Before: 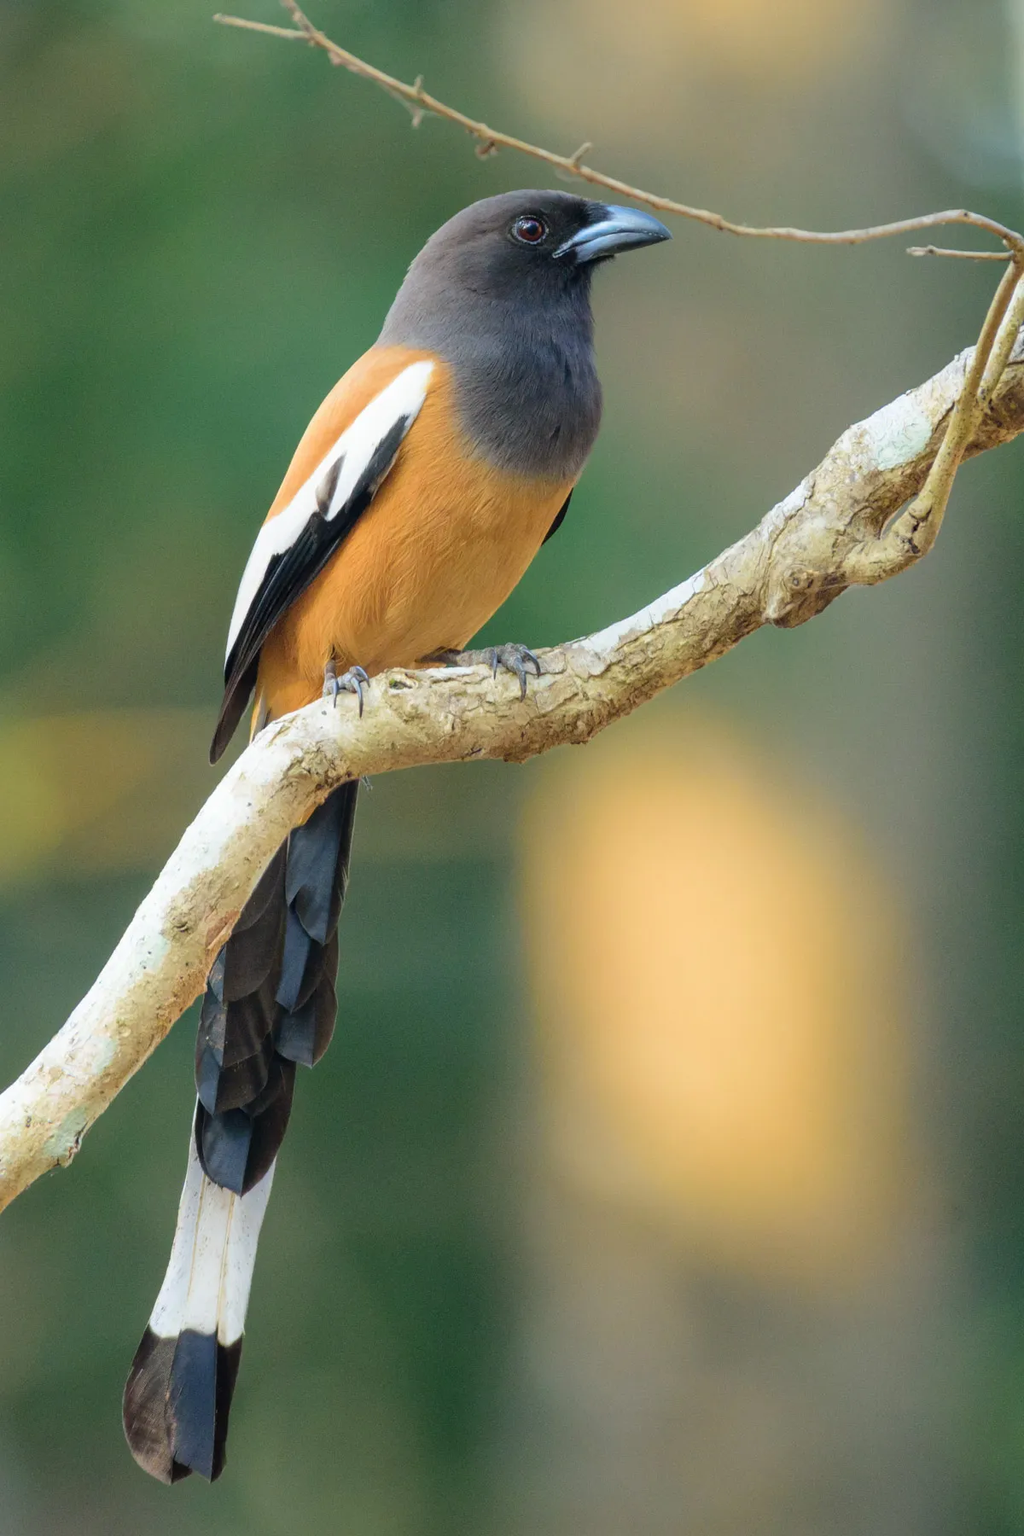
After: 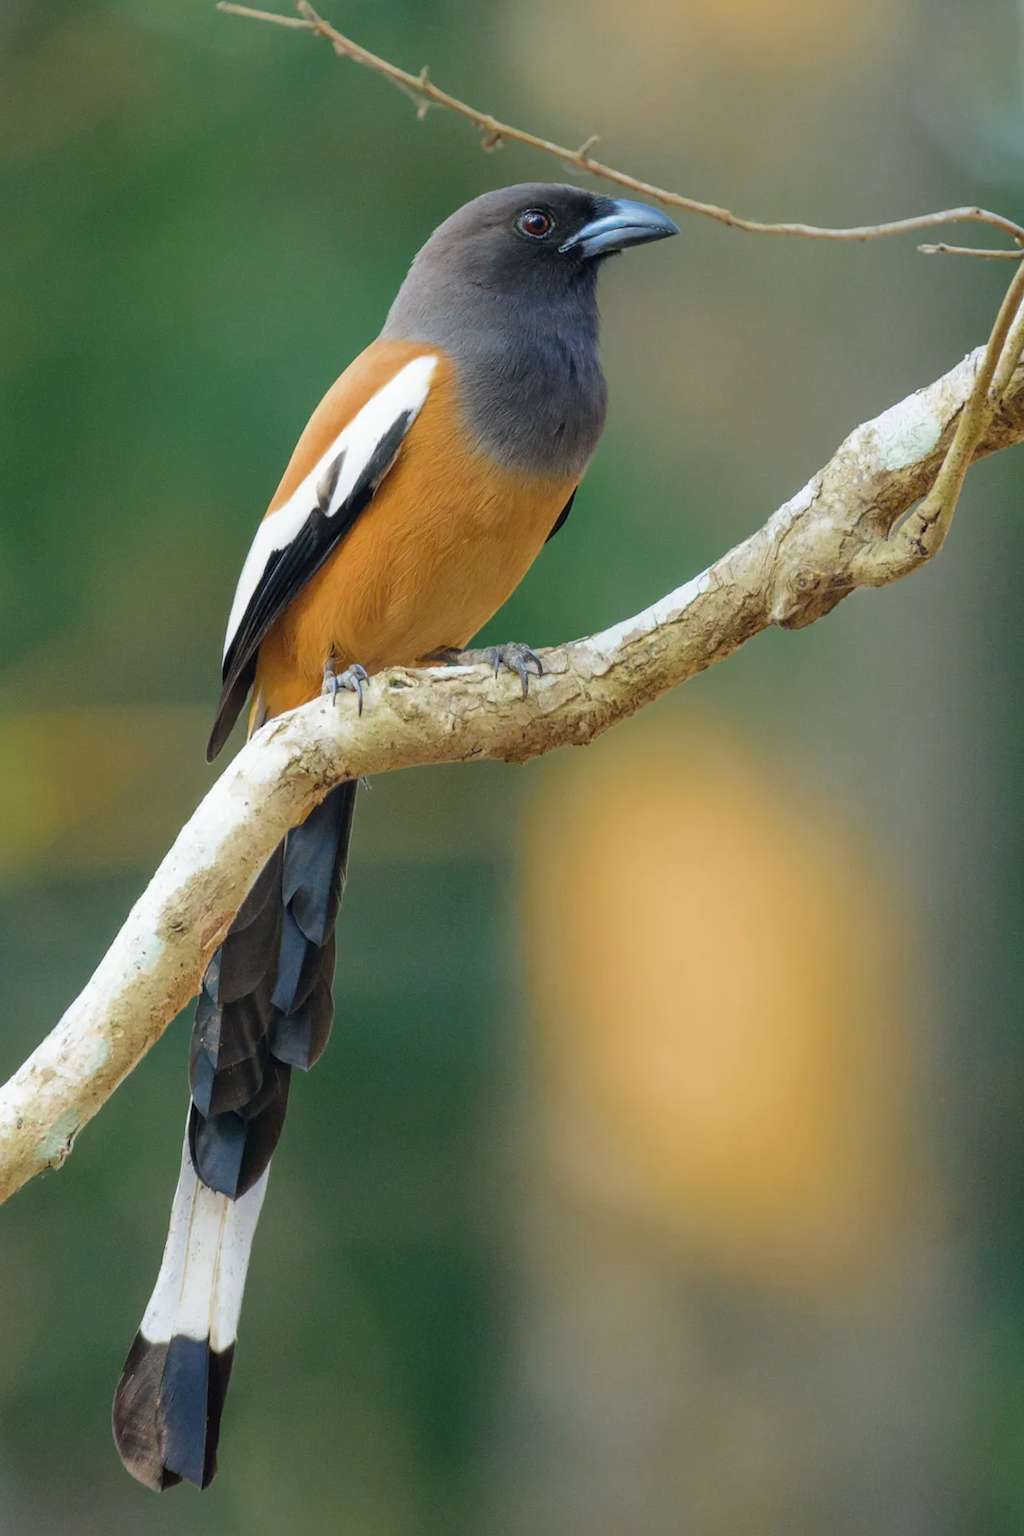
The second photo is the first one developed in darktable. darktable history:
crop and rotate: angle -0.5°
color zones: curves: ch0 [(0, 0.425) (0.143, 0.422) (0.286, 0.42) (0.429, 0.419) (0.571, 0.419) (0.714, 0.42) (0.857, 0.422) (1, 0.425)]
